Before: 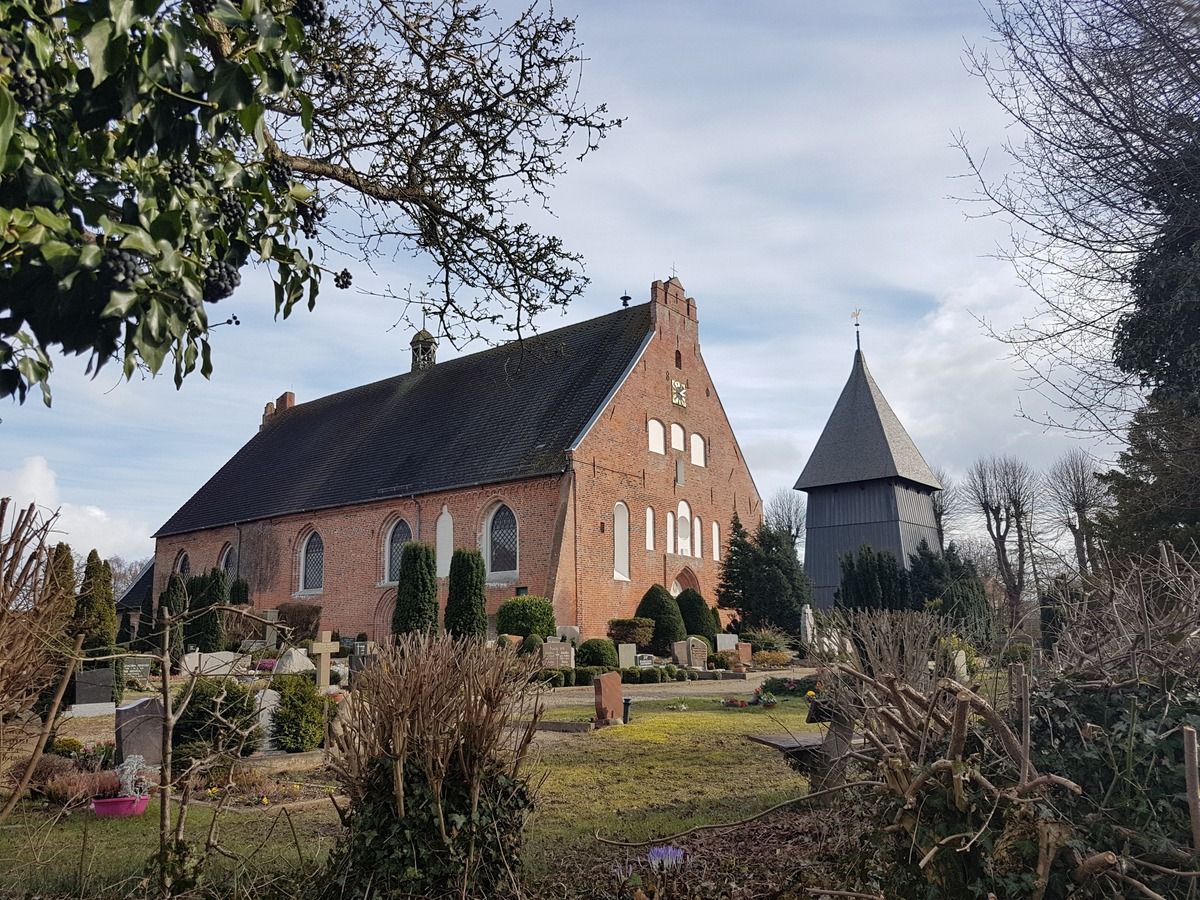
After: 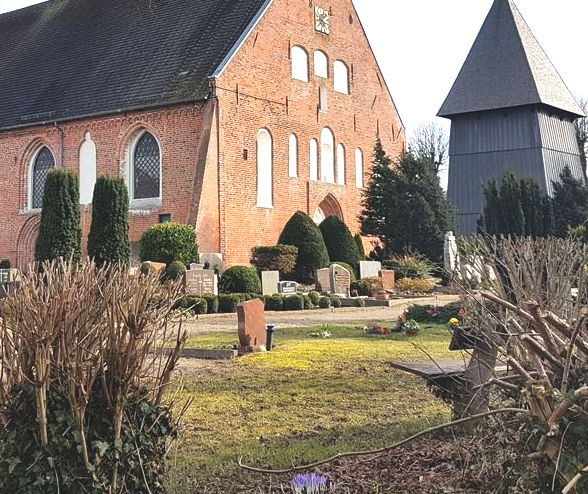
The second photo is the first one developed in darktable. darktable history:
exposure: black level correction -0.005, exposure 1.002 EV, compensate highlight preservation false
shadows and highlights: shadows 36.15, highlights -28.11, soften with gaussian
crop: left 29.807%, top 41.545%, right 21.179%, bottom 3.478%
tone curve: curves: ch0 [(0, 0) (0.003, 0.003) (0.011, 0.015) (0.025, 0.031) (0.044, 0.056) (0.069, 0.083) (0.1, 0.113) (0.136, 0.145) (0.177, 0.184) (0.224, 0.225) (0.277, 0.275) (0.335, 0.327) (0.399, 0.385) (0.468, 0.447) (0.543, 0.528) (0.623, 0.611) (0.709, 0.703) (0.801, 0.802) (0.898, 0.902) (1, 1)], preserve colors none
